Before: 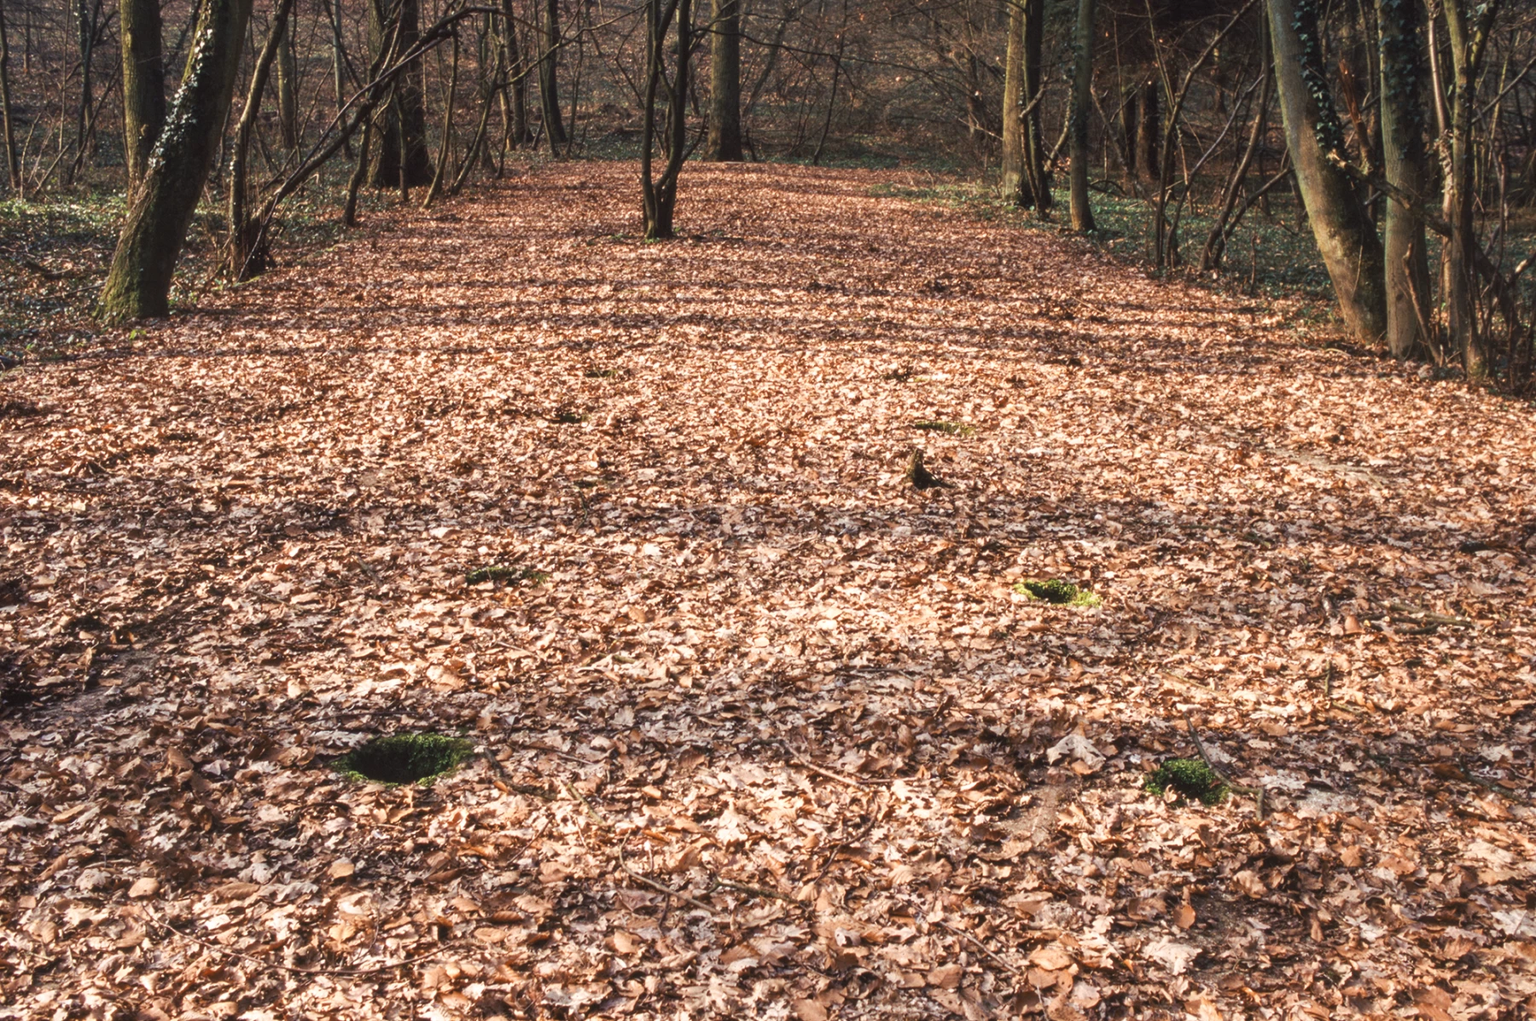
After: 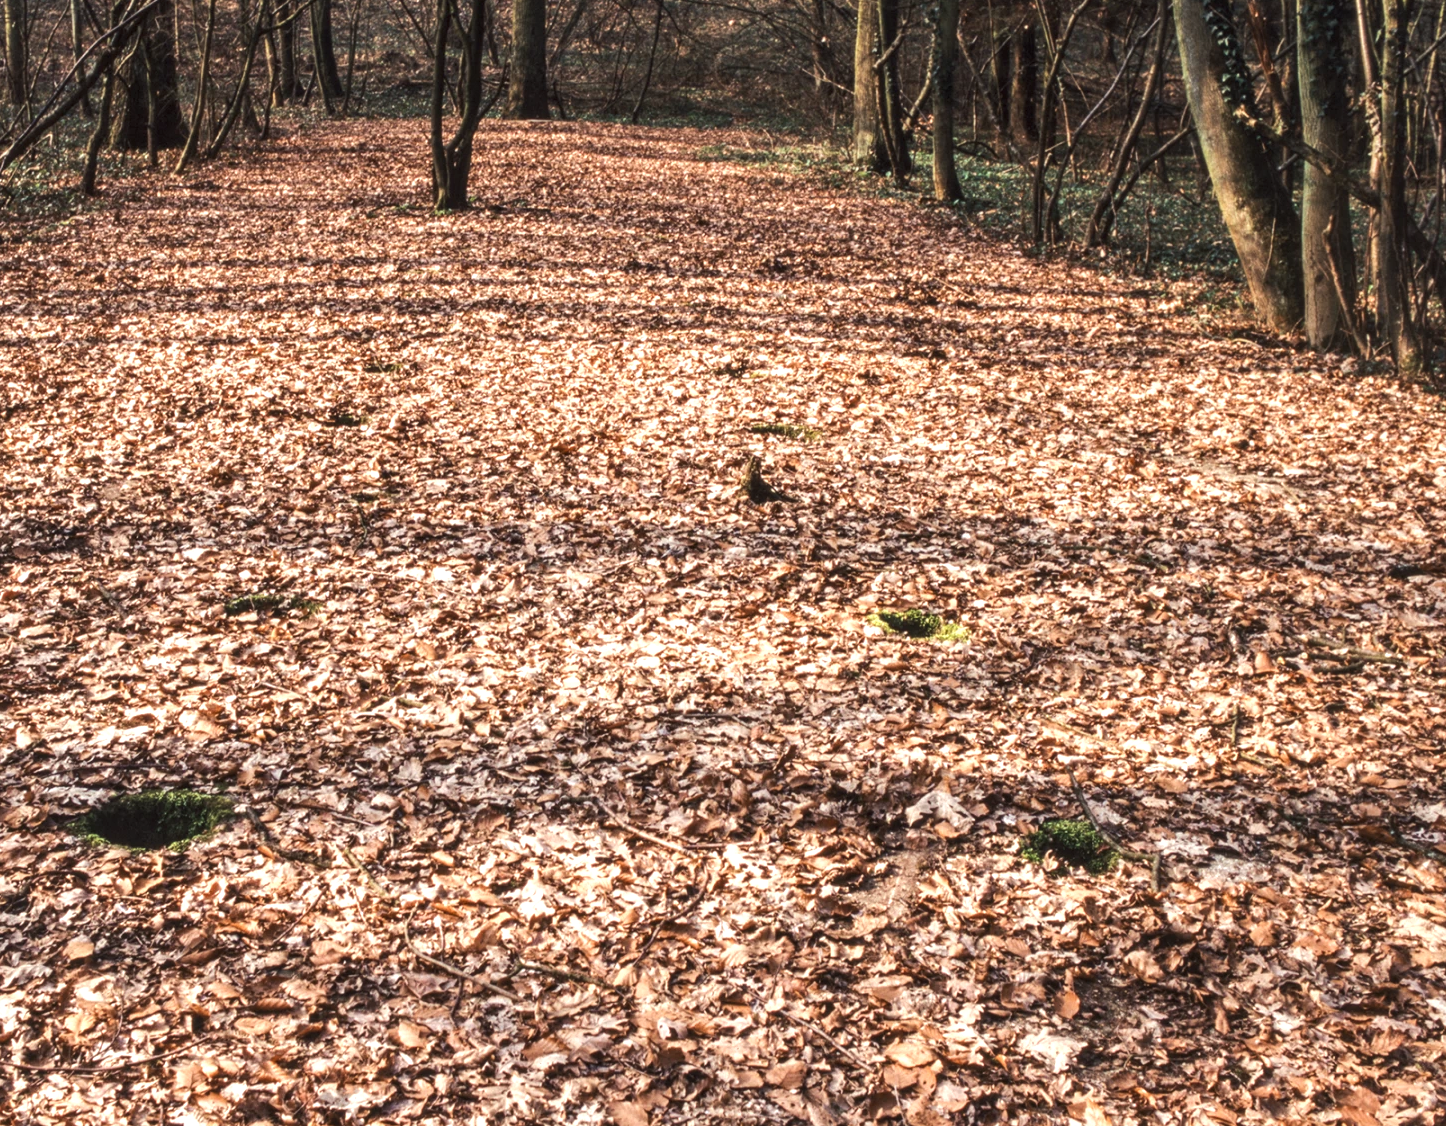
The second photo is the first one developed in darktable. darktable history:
tone equalizer: -8 EV -0.404 EV, -7 EV -0.397 EV, -6 EV -0.325 EV, -5 EV -0.258 EV, -3 EV 0.255 EV, -2 EV 0.306 EV, -1 EV 0.374 EV, +0 EV 0.396 EV, edges refinement/feathering 500, mask exposure compensation -1.57 EV, preserve details no
crop and rotate: left 17.865%, top 5.902%, right 1.789%
local contrast: on, module defaults
